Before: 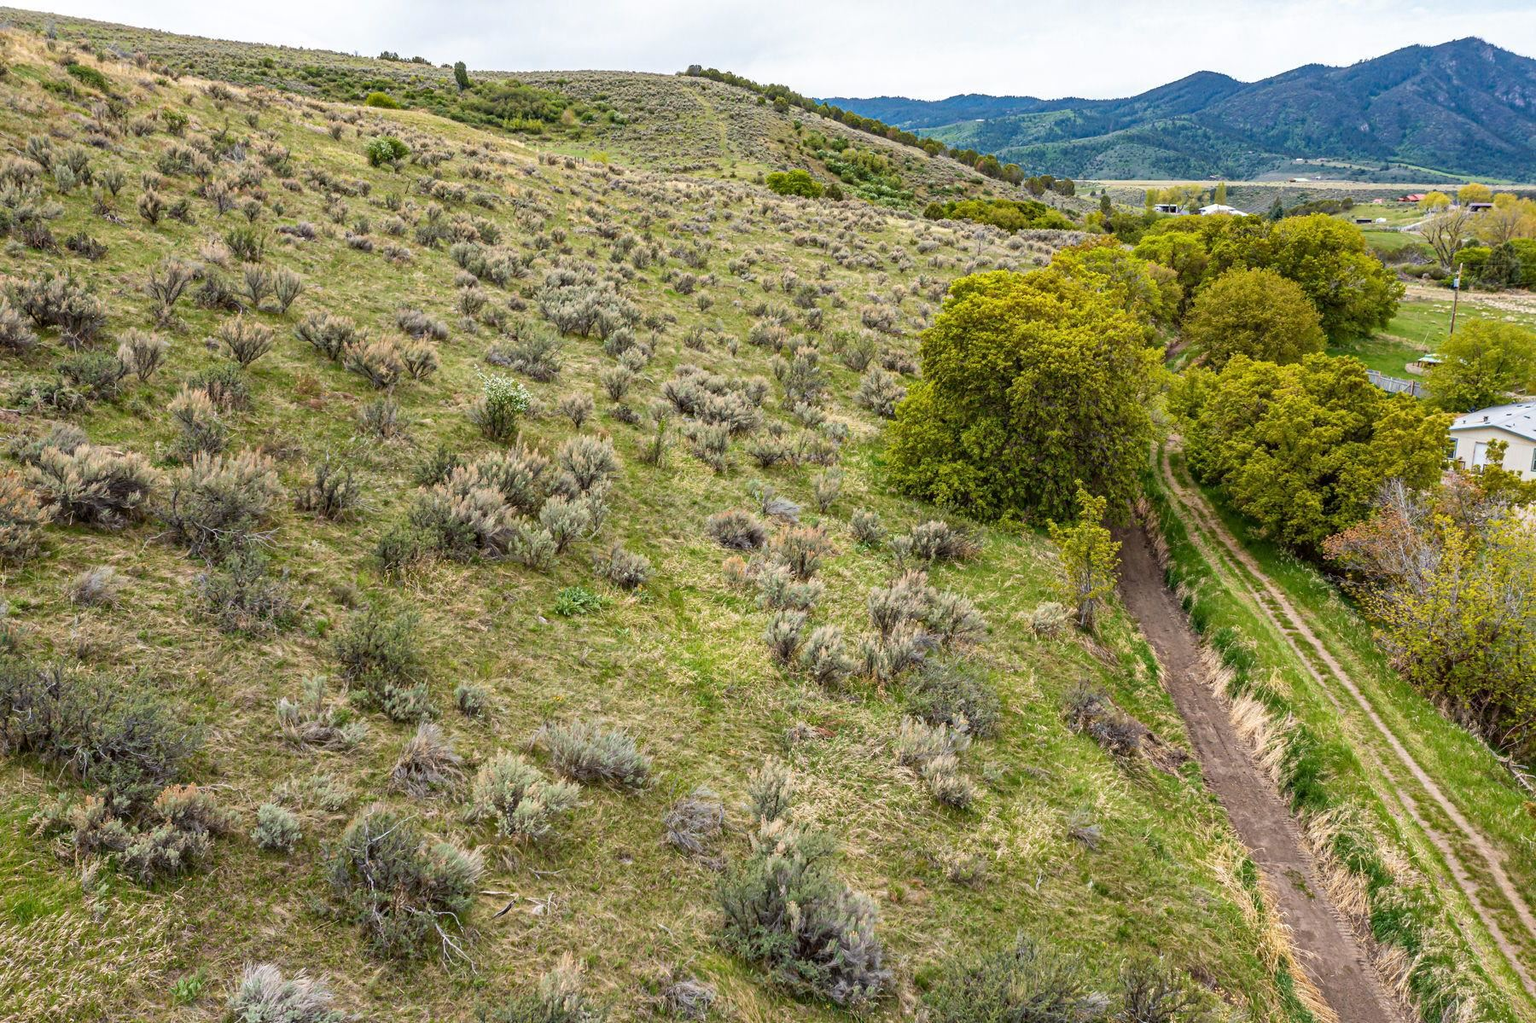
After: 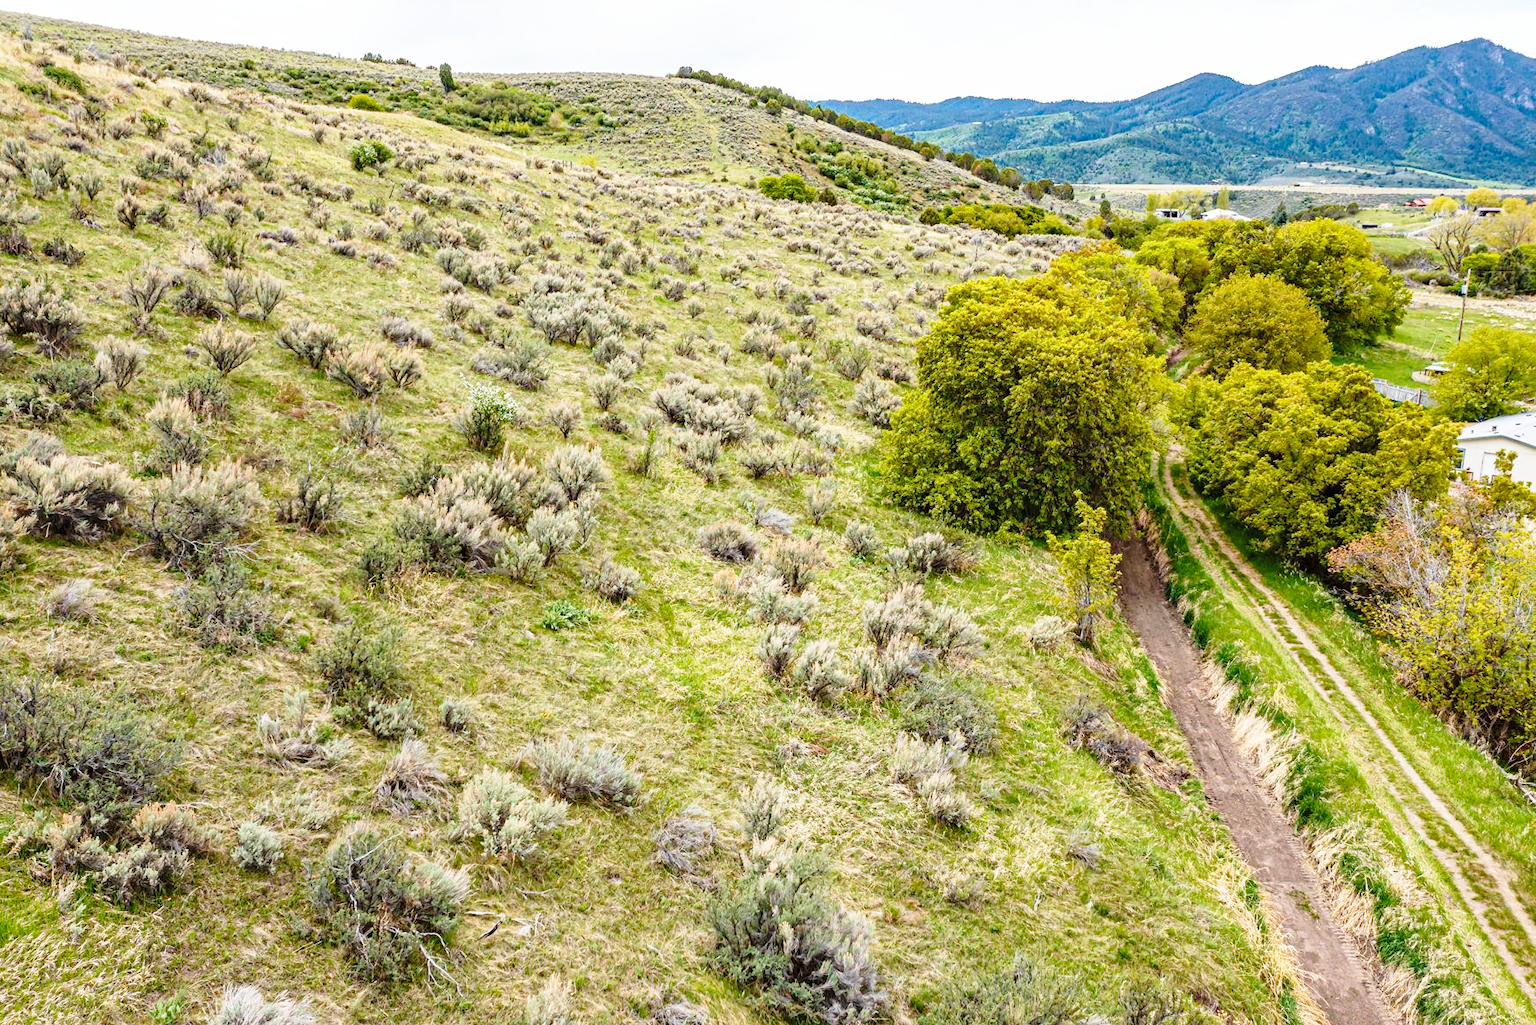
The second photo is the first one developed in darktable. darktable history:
base curve: curves: ch0 [(0, 0) (0.028, 0.03) (0.121, 0.232) (0.46, 0.748) (0.859, 0.968) (1, 1)], preserve colors none
color zones: curves: ch0 [(0.004, 0.388) (0.125, 0.392) (0.25, 0.404) (0.375, 0.5) (0.5, 0.5) (0.625, 0.5) (0.75, 0.5) (0.875, 0.5)]; ch1 [(0, 0.5) (0.125, 0.5) (0.25, 0.5) (0.375, 0.124) (0.524, 0.124) (0.645, 0.128) (0.789, 0.132) (0.914, 0.096) (0.998, 0.068)], mix -94.37%
crop: left 1.661%, right 0.27%, bottom 1.956%
